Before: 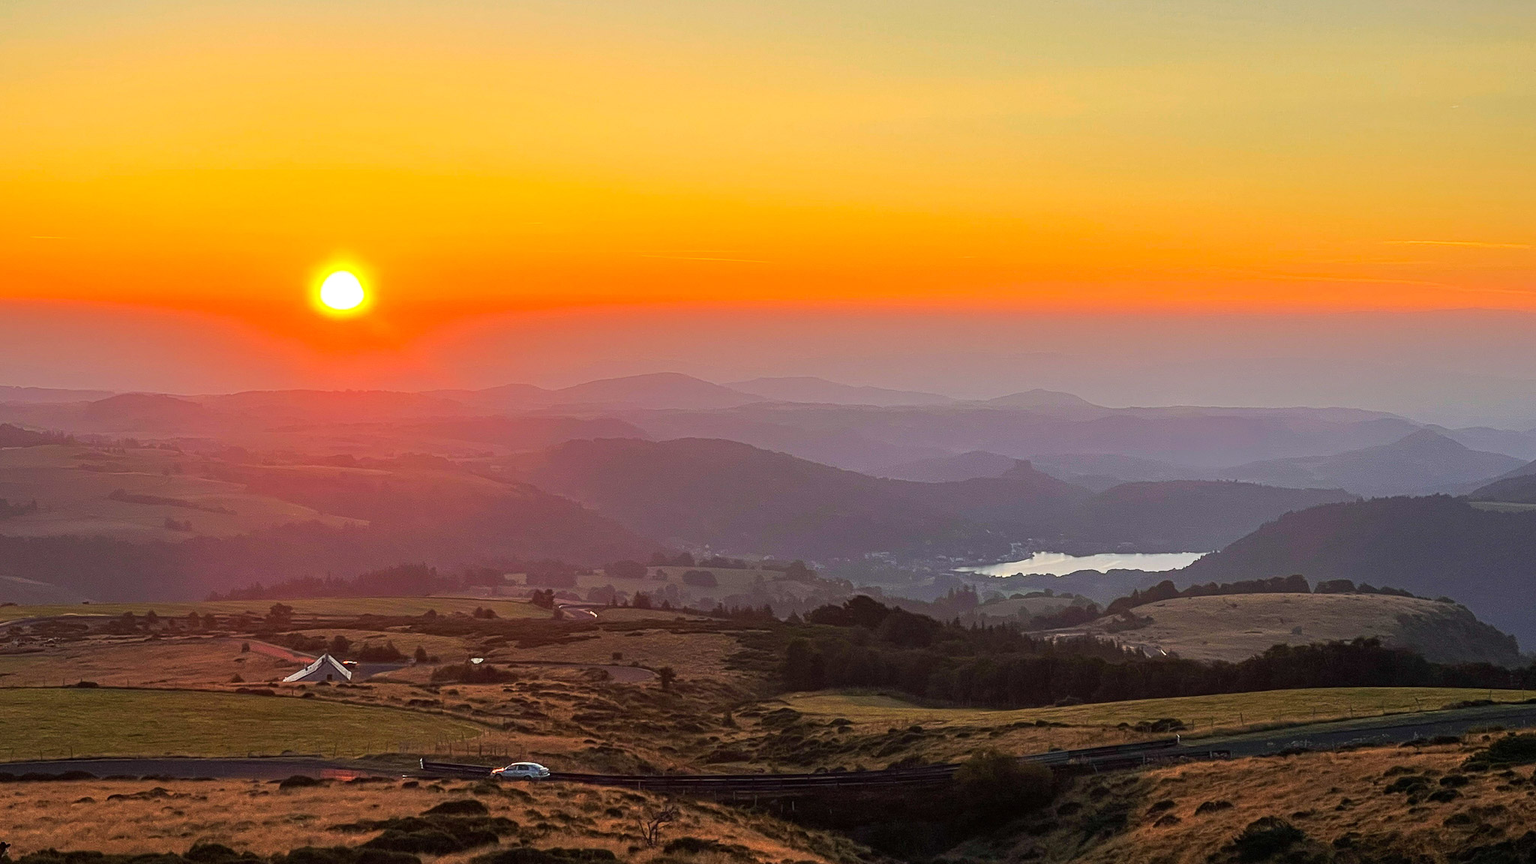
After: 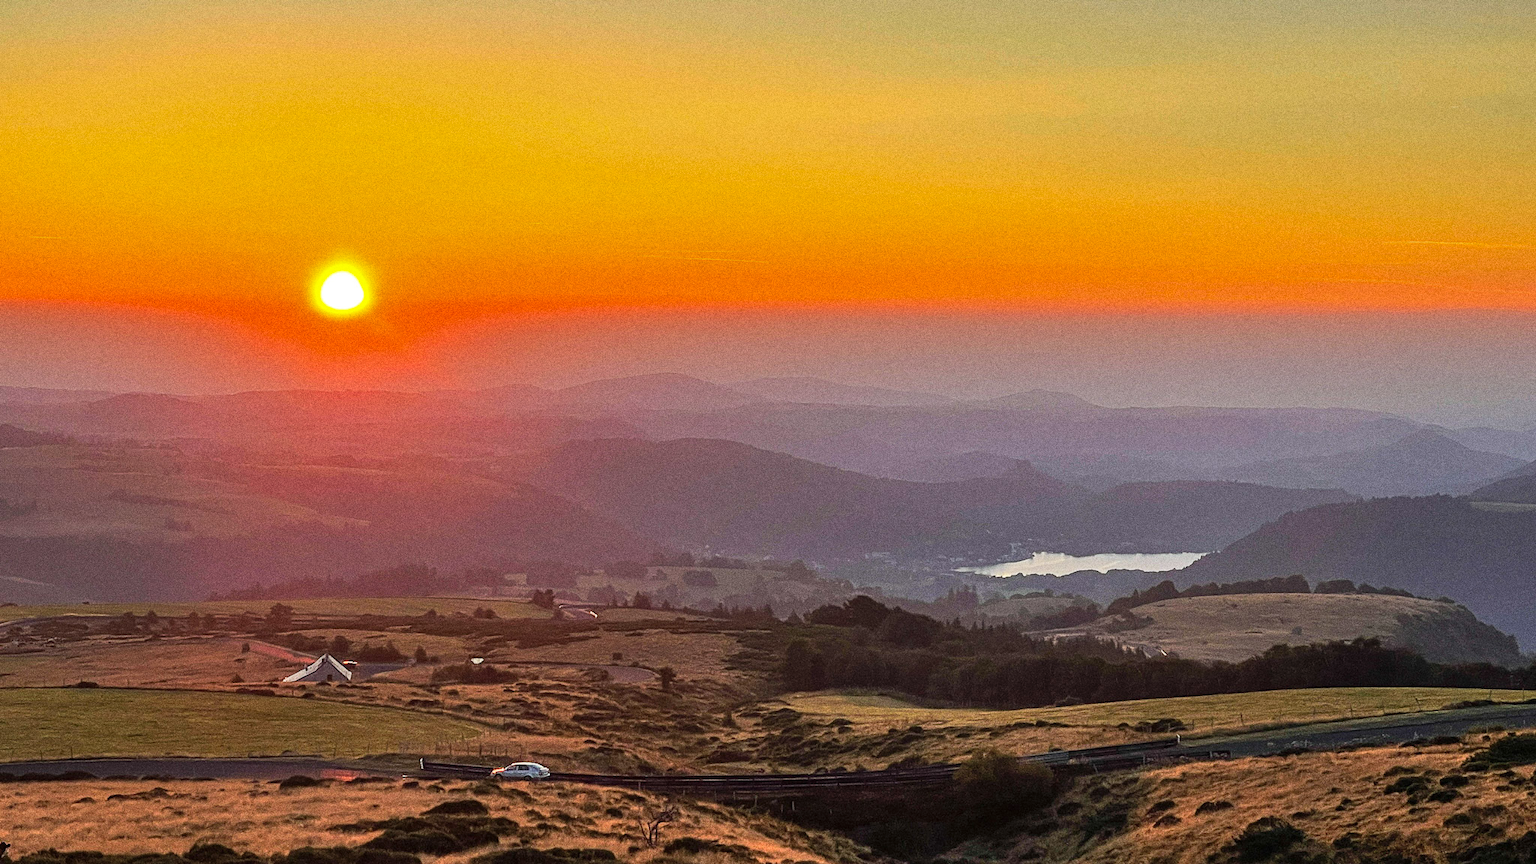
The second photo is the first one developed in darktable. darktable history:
grain: coarseness 0.09 ISO, strength 40%
shadows and highlights: soften with gaussian
